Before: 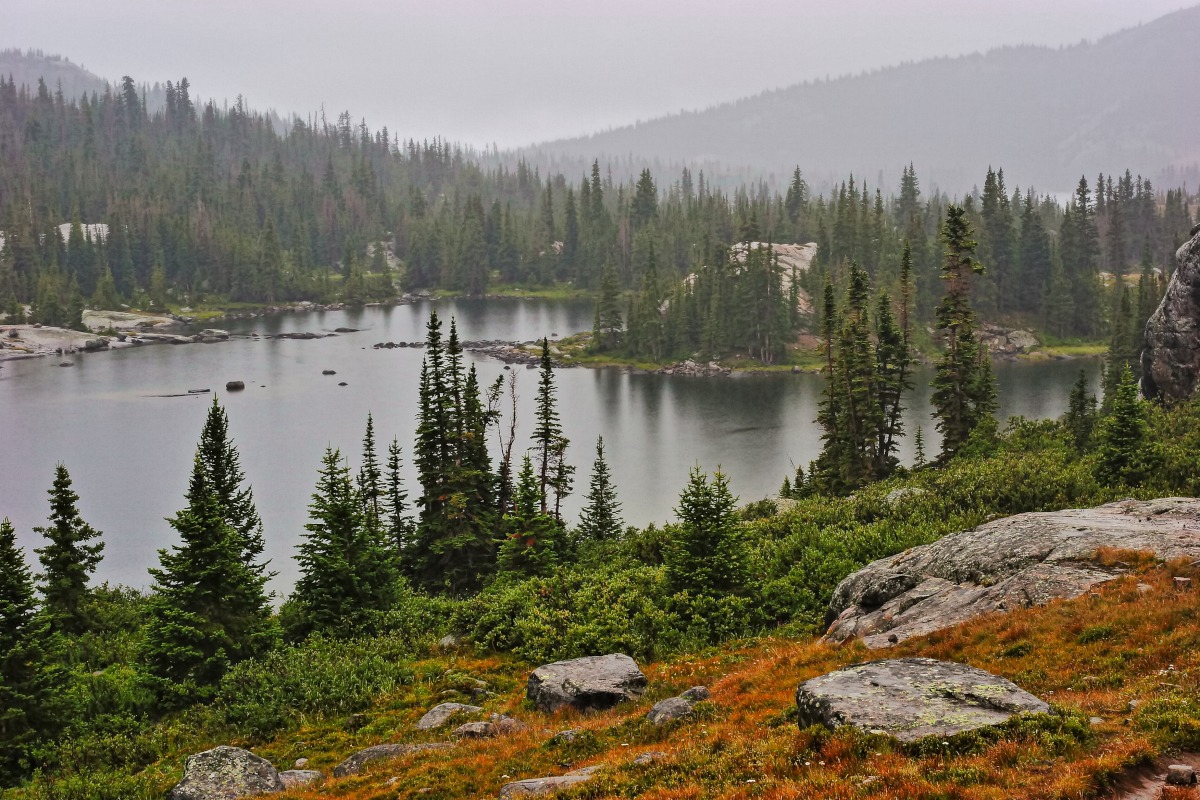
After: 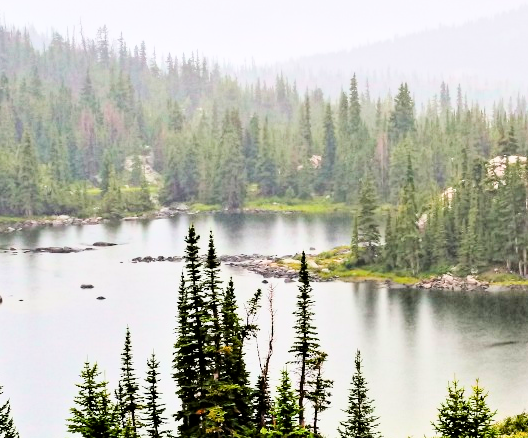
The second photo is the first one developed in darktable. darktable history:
crop: left 20.248%, top 10.86%, right 35.675%, bottom 34.321%
color balance rgb: perceptual saturation grading › global saturation 25%, perceptual brilliance grading › mid-tones 10%, perceptual brilliance grading › shadows 15%, global vibrance 20%
contrast brightness saturation: contrast 0.28
exposure: exposure 1.089 EV, compensate highlight preservation false
filmic rgb: black relative exposure -3.31 EV, white relative exposure 3.45 EV, hardness 2.36, contrast 1.103
